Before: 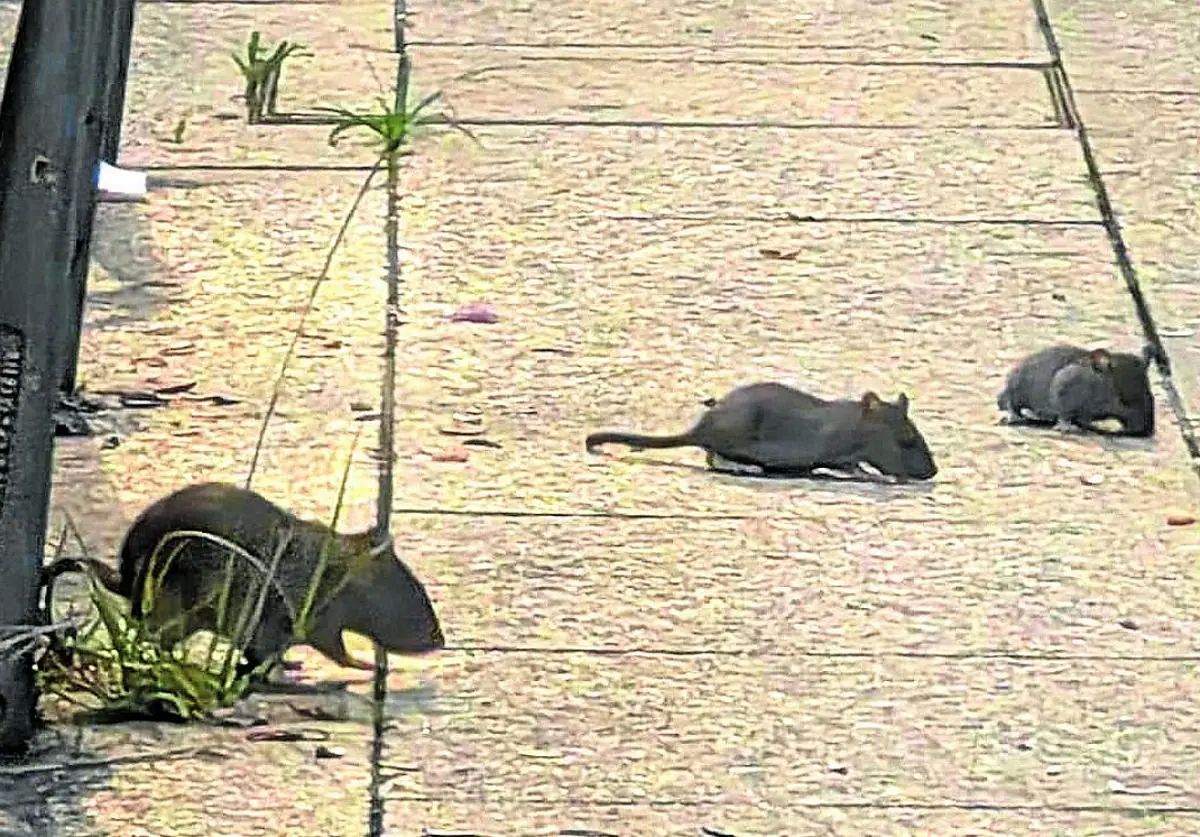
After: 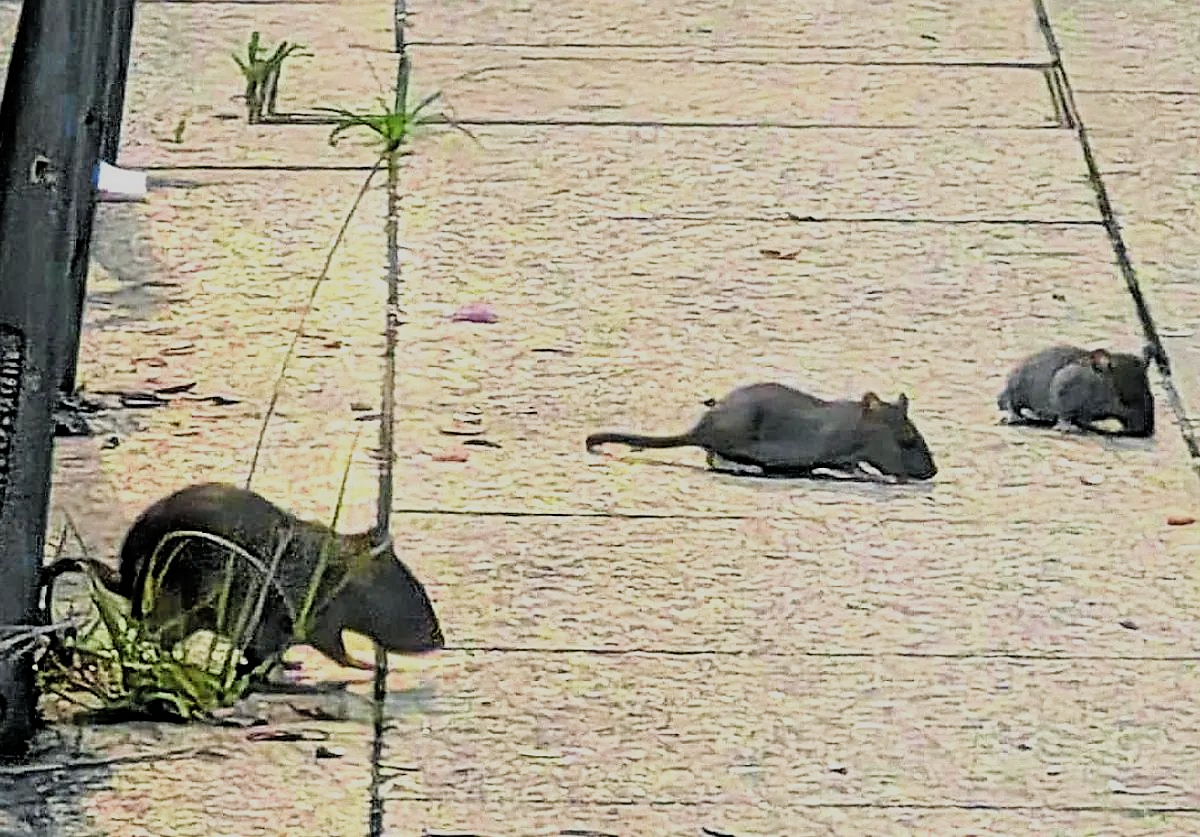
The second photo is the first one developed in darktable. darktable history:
sharpen: radius 1.559, amount 0.373, threshold 1.271
filmic rgb: black relative exposure -7.65 EV, white relative exposure 4.56 EV, hardness 3.61, contrast 1.05
